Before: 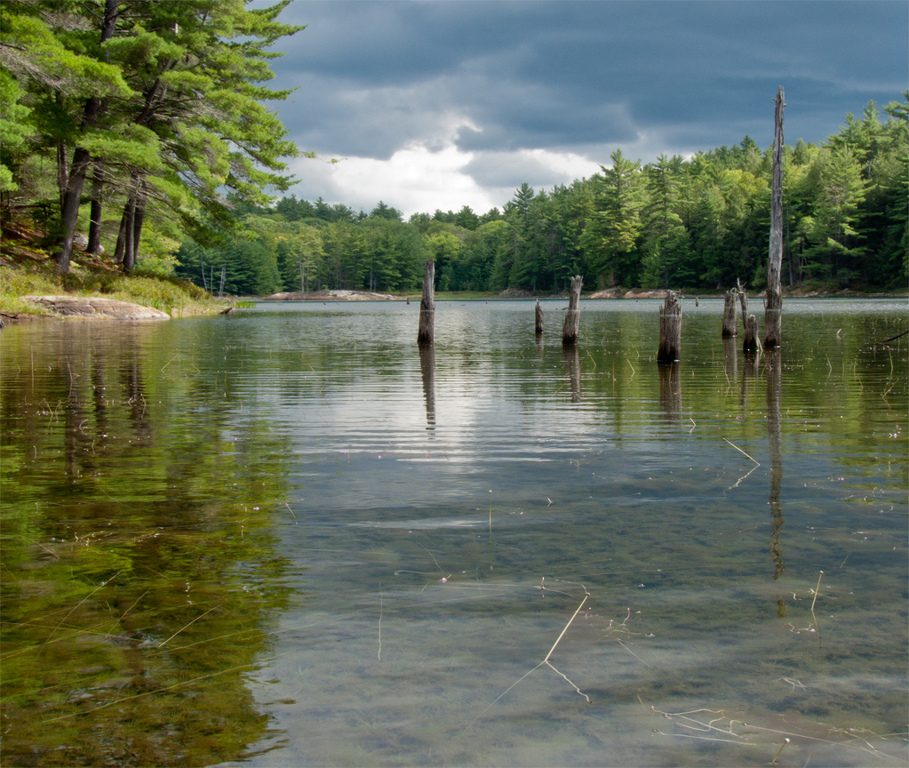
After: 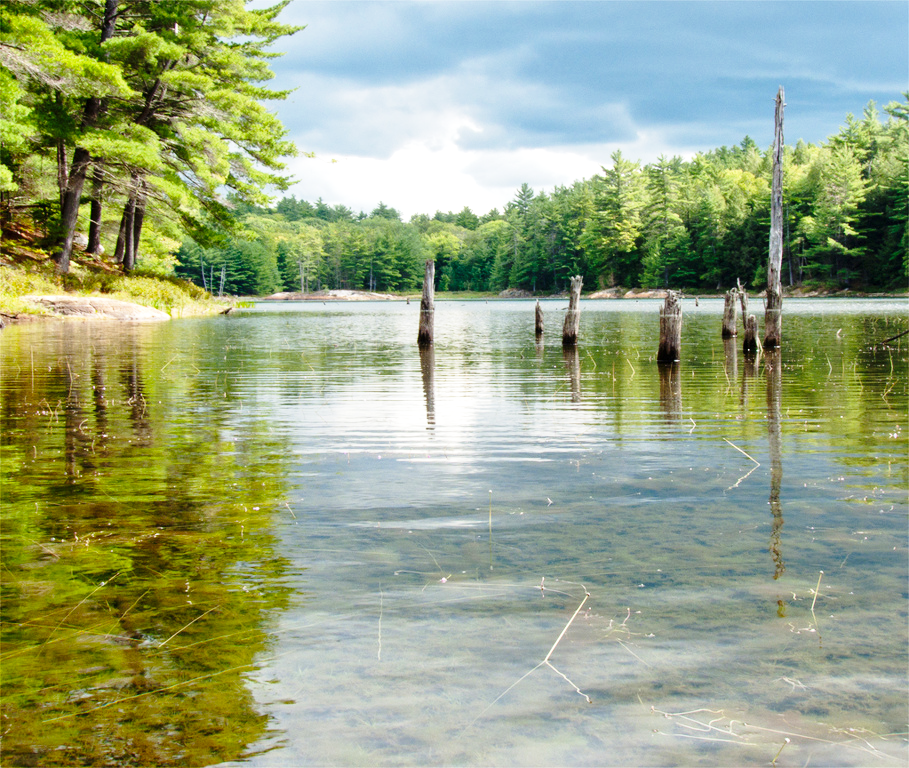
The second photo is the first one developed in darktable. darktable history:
exposure: exposure 0.562 EV, compensate highlight preservation false
base curve: curves: ch0 [(0, 0) (0.028, 0.03) (0.121, 0.232) (0.46, 0.748) (0.859, 0.968) (1, 1)], preserve colors none
